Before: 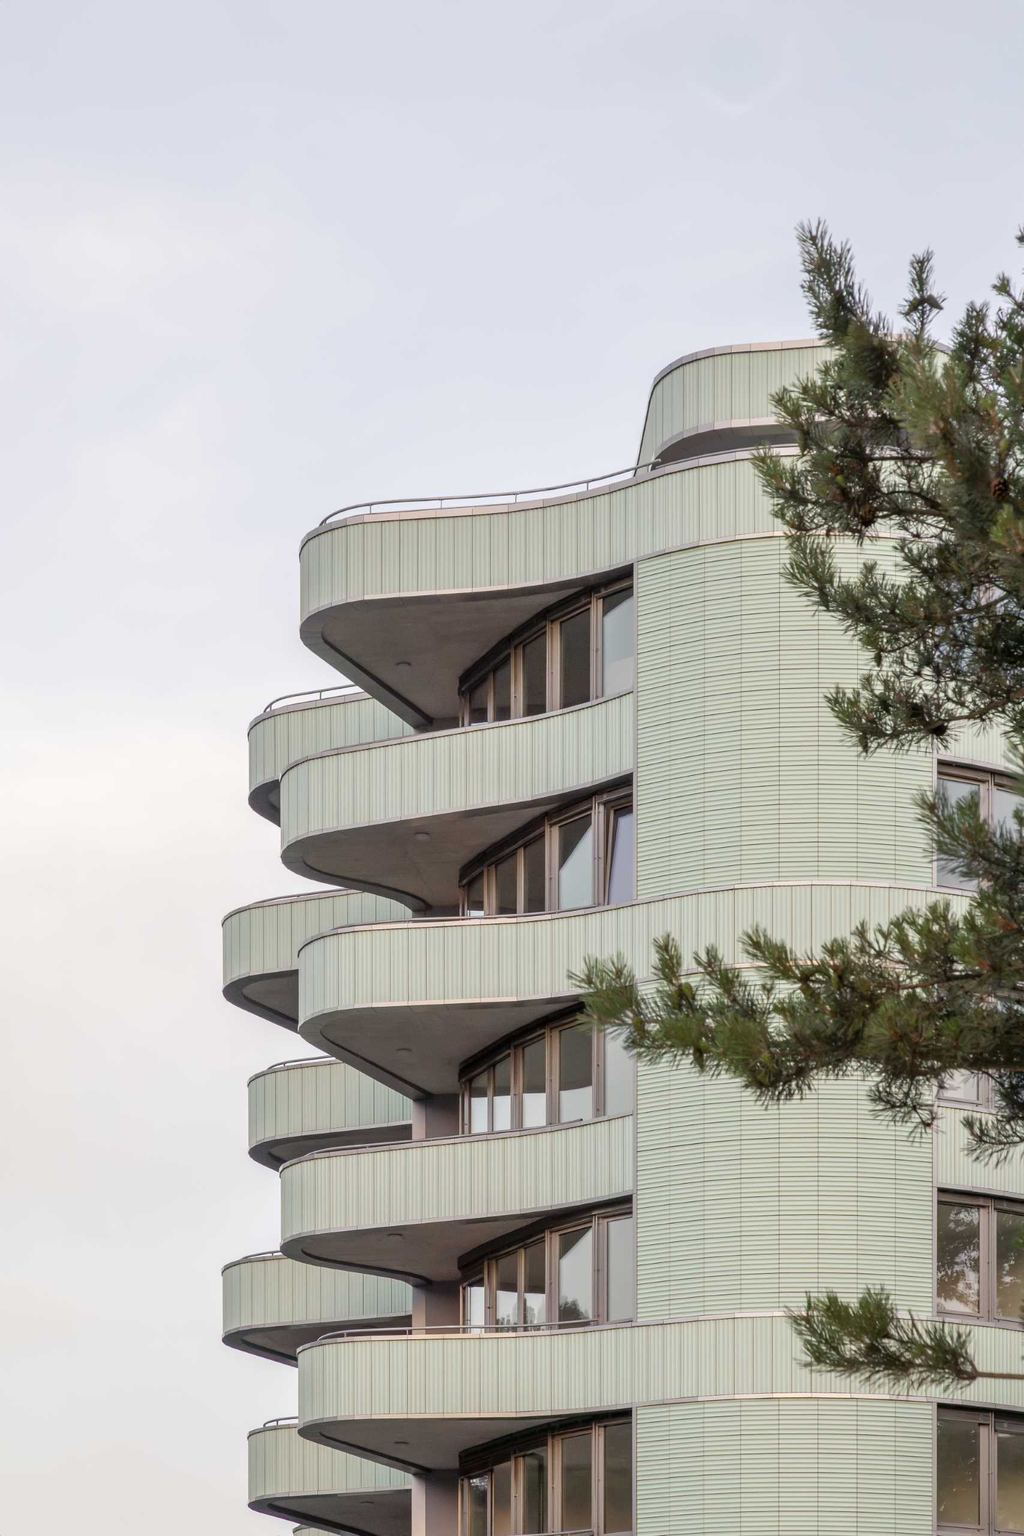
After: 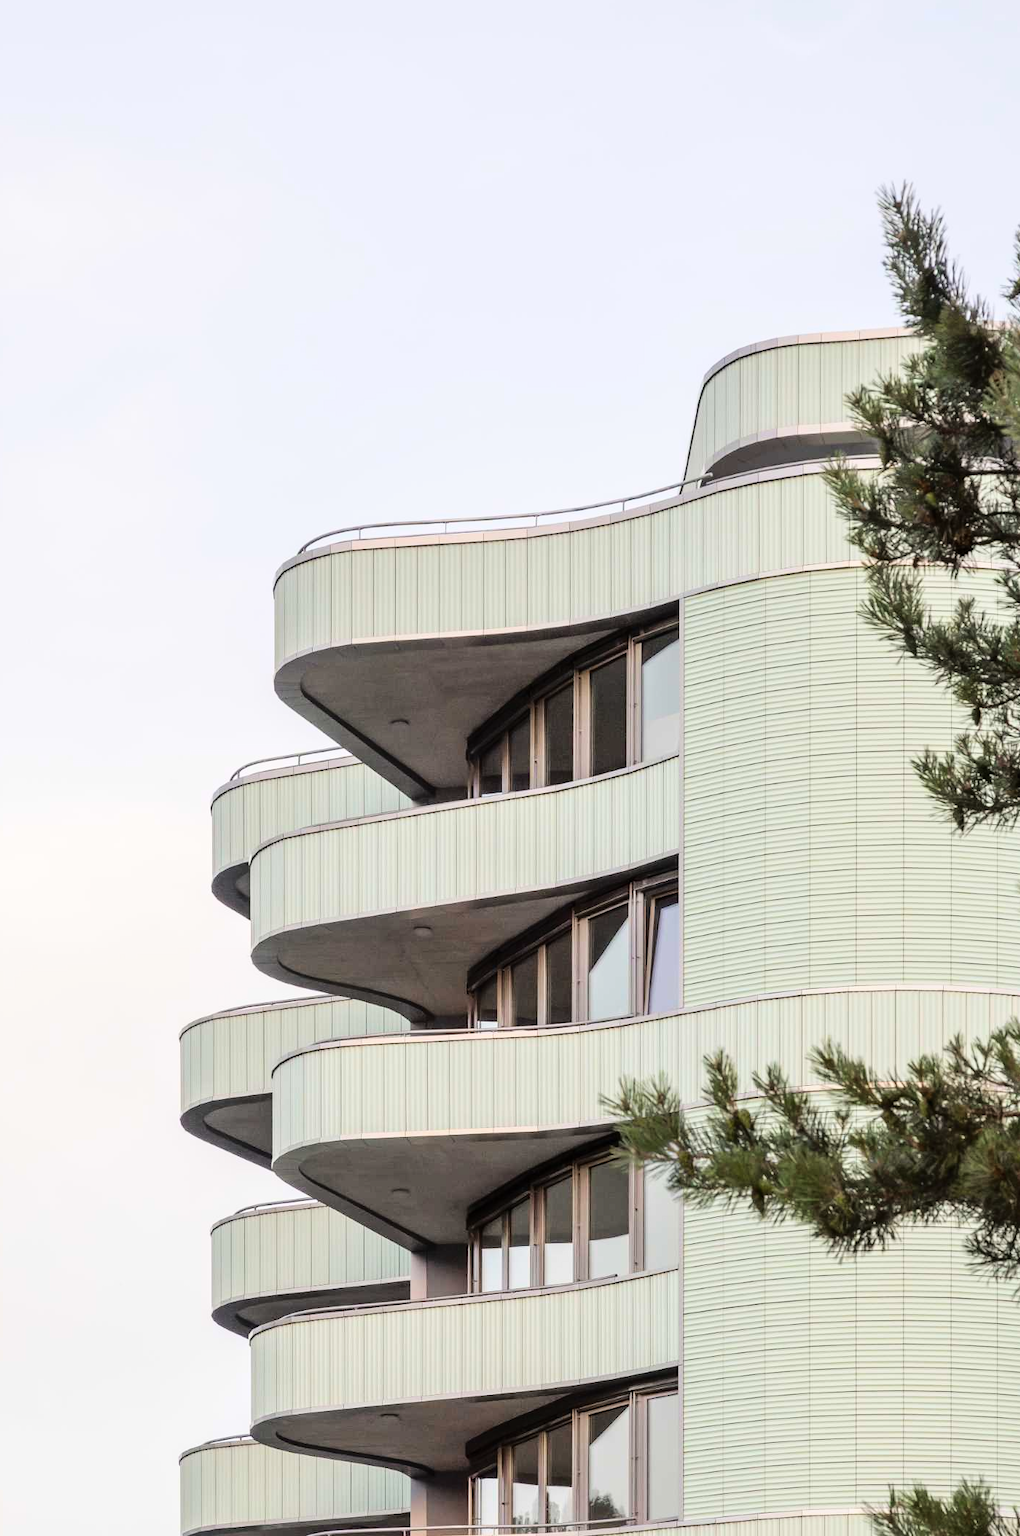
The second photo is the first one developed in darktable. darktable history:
crop and rotate: left 7.306%, top 4.533%, right 10.568%, bottom 13.098%
base curve: curves: ch0 [(0, 0) (0.036, 0.025) (0.121, 0.166) (0.206, 0.329) (0.605, 0.79) (1, 1)]
